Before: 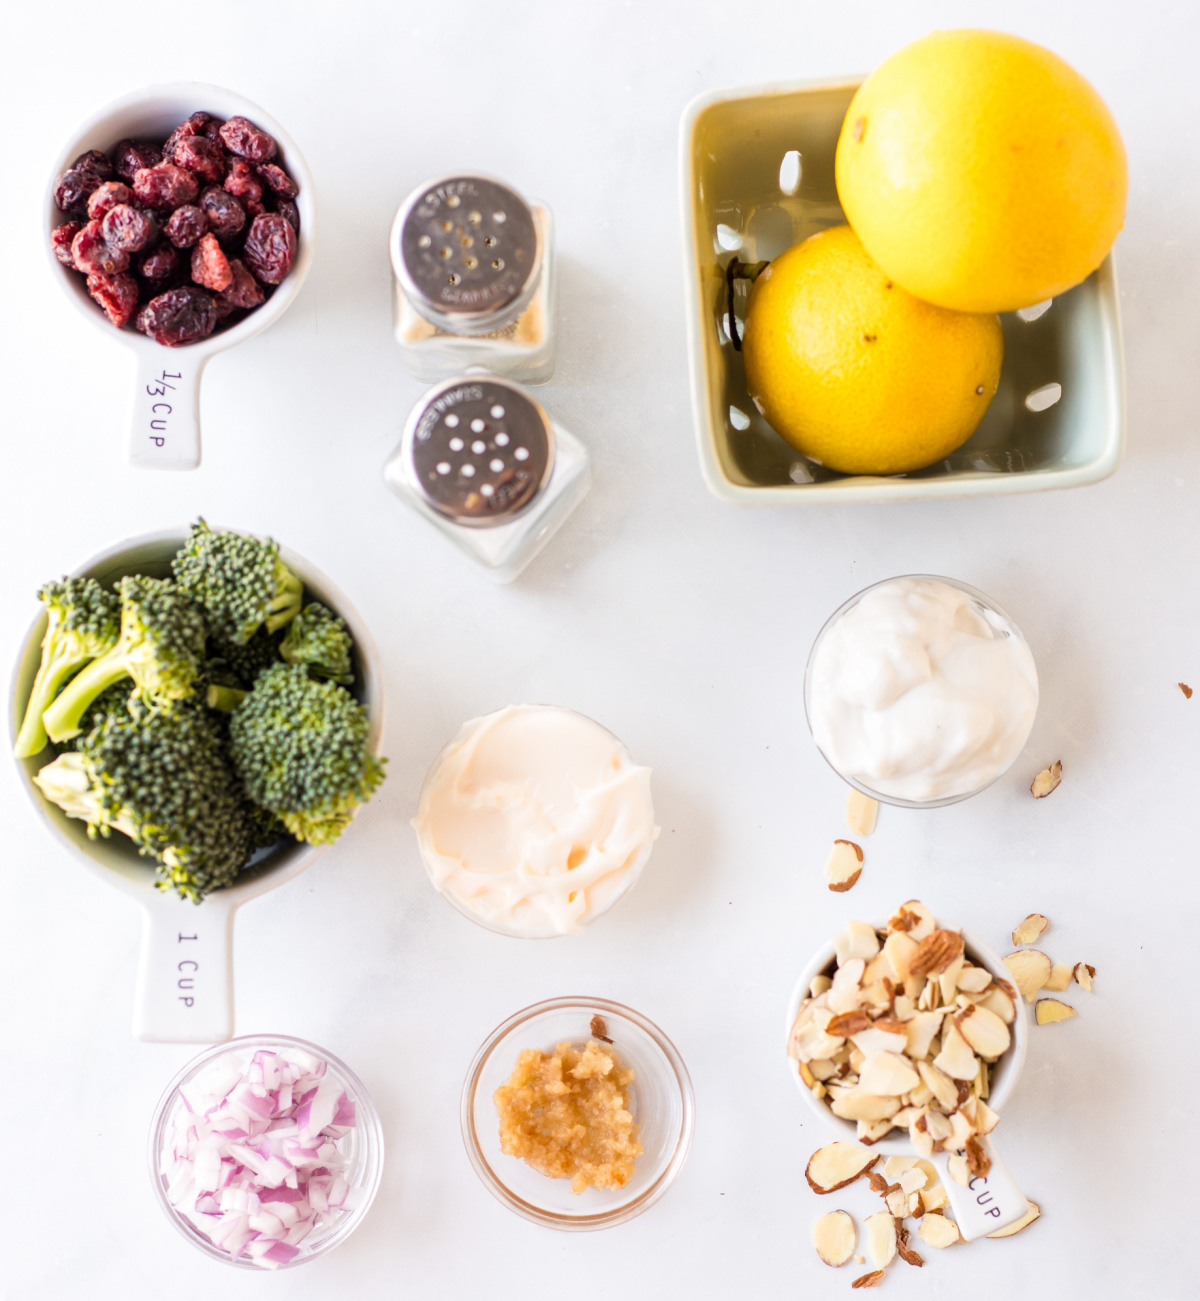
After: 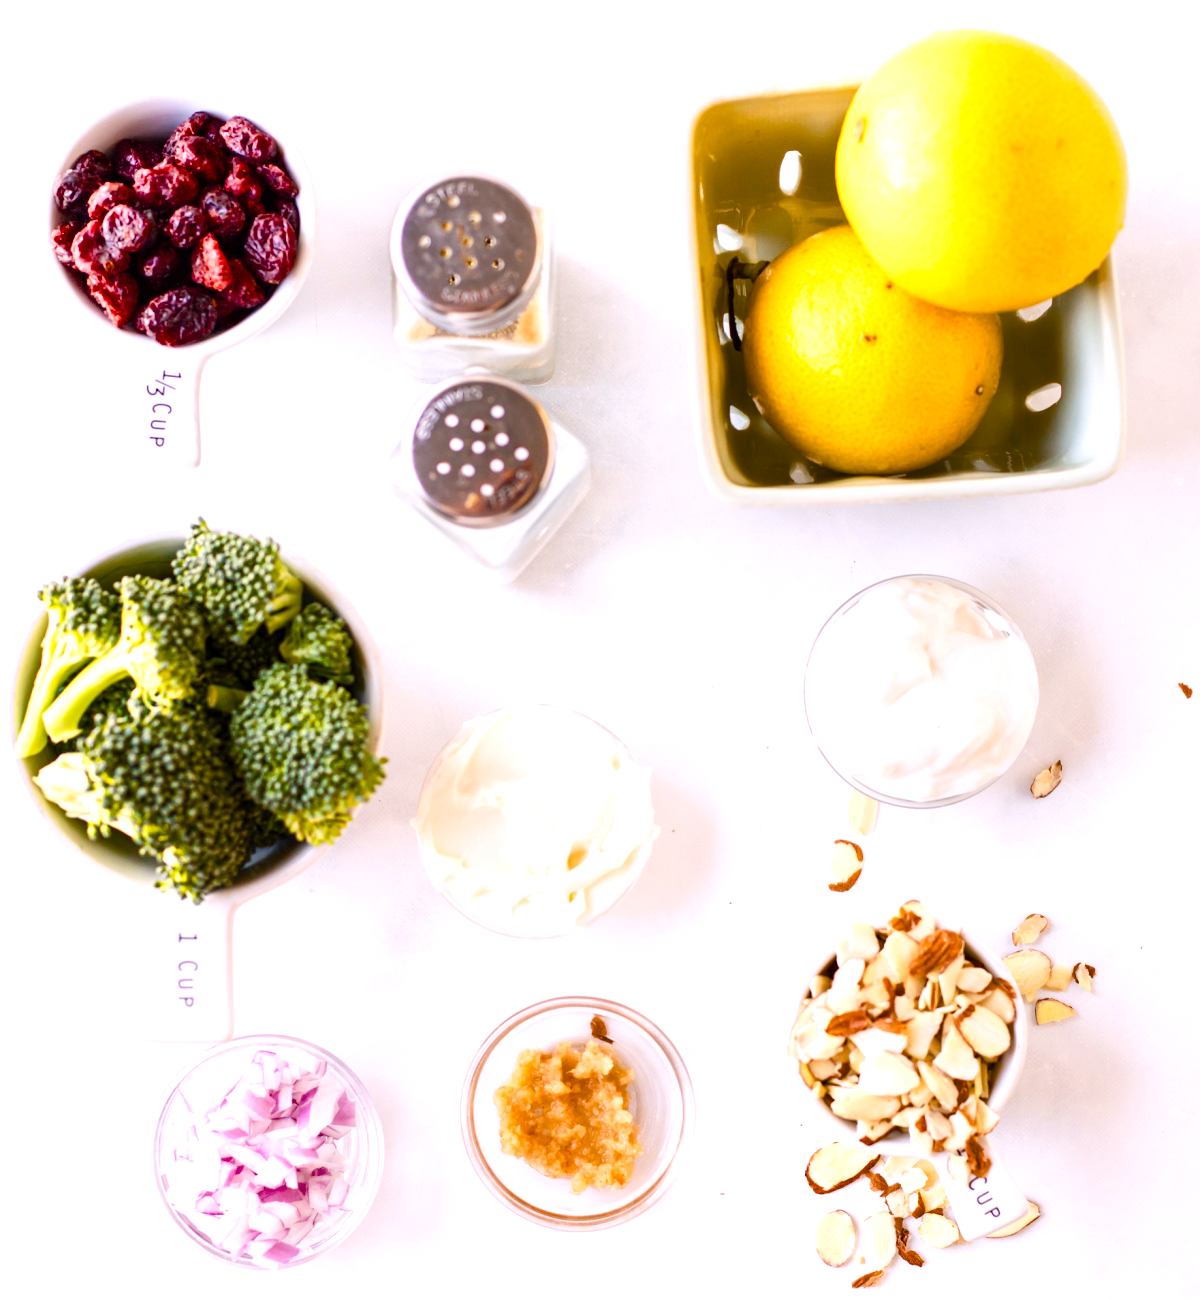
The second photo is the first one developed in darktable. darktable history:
color balance rgb: highlights gain › chroma 2.026%, highlights gain › hue 290.1°, linear chroma grading › global chroma 8.309%, perceptual saturation grading › global saturation 25.424%, perceptual saturation grading › highlights -28.437%, perceptual saturation grading › shadows 33.361%, perceptual brilliance grading › global brilliance 17.284%, saturation formula JzAzBz (2021)
